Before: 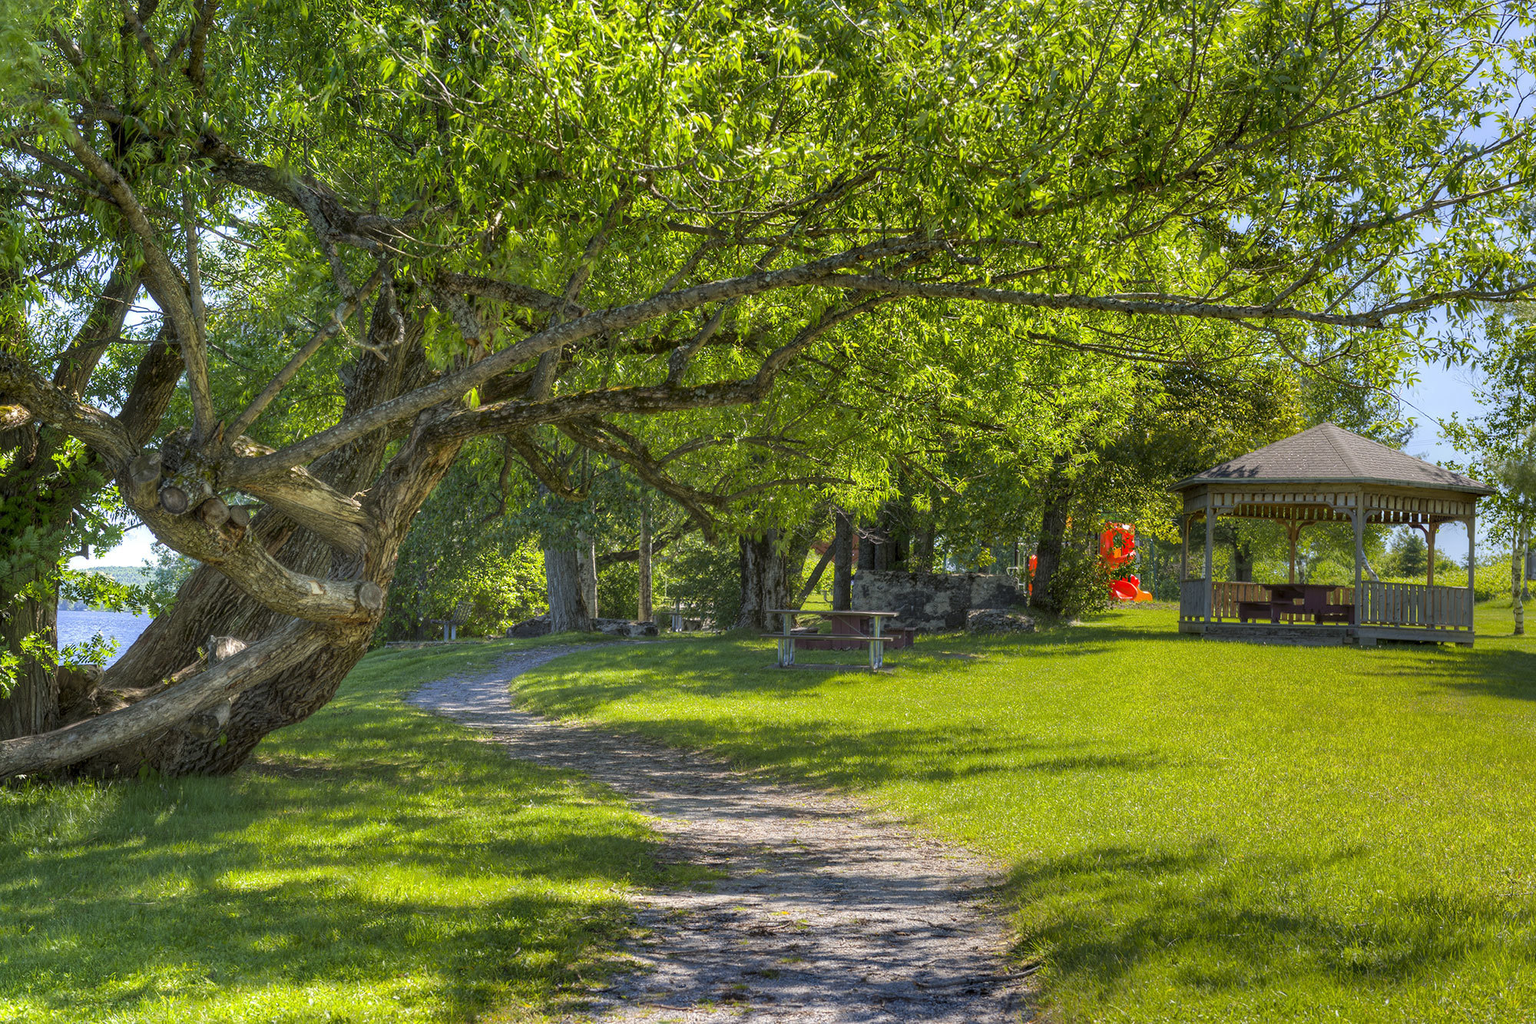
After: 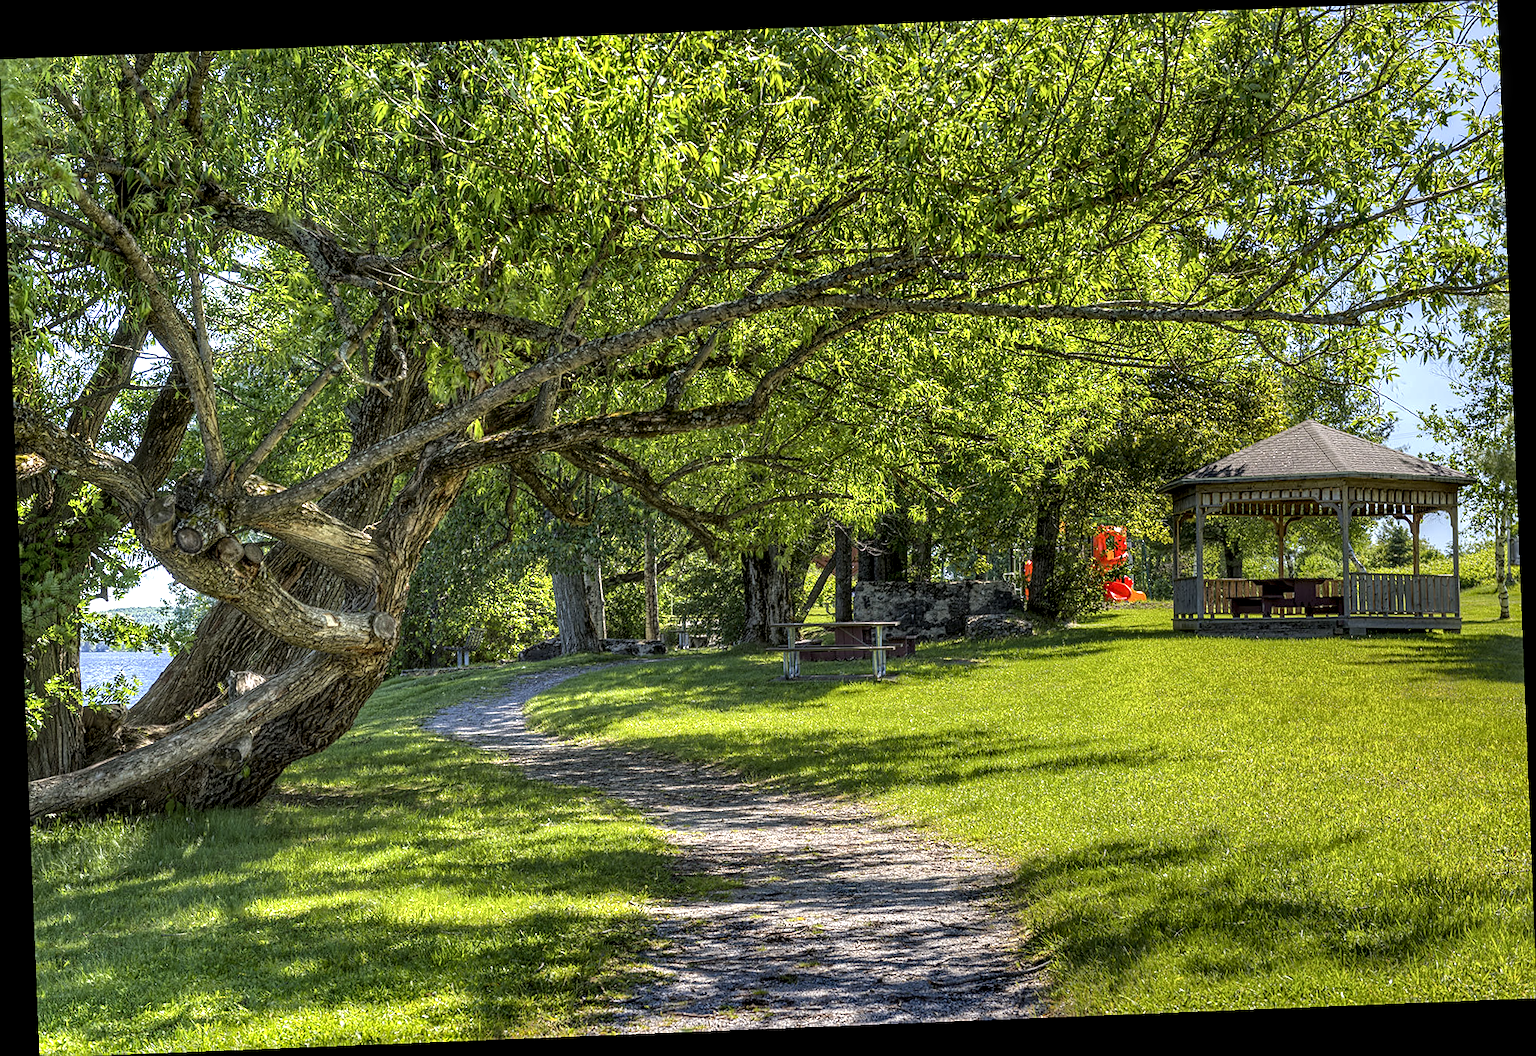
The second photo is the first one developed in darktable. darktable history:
rotate and perspective: rotation -2.29°, automatic cropping off
sharpen: on, module defaults
base curve: curves: ch0 [(0, 0) (0.472, 0.455) (1, 1)], preserve colors none
local contrast: highlights 60%, shadows 60%, detail 160%
